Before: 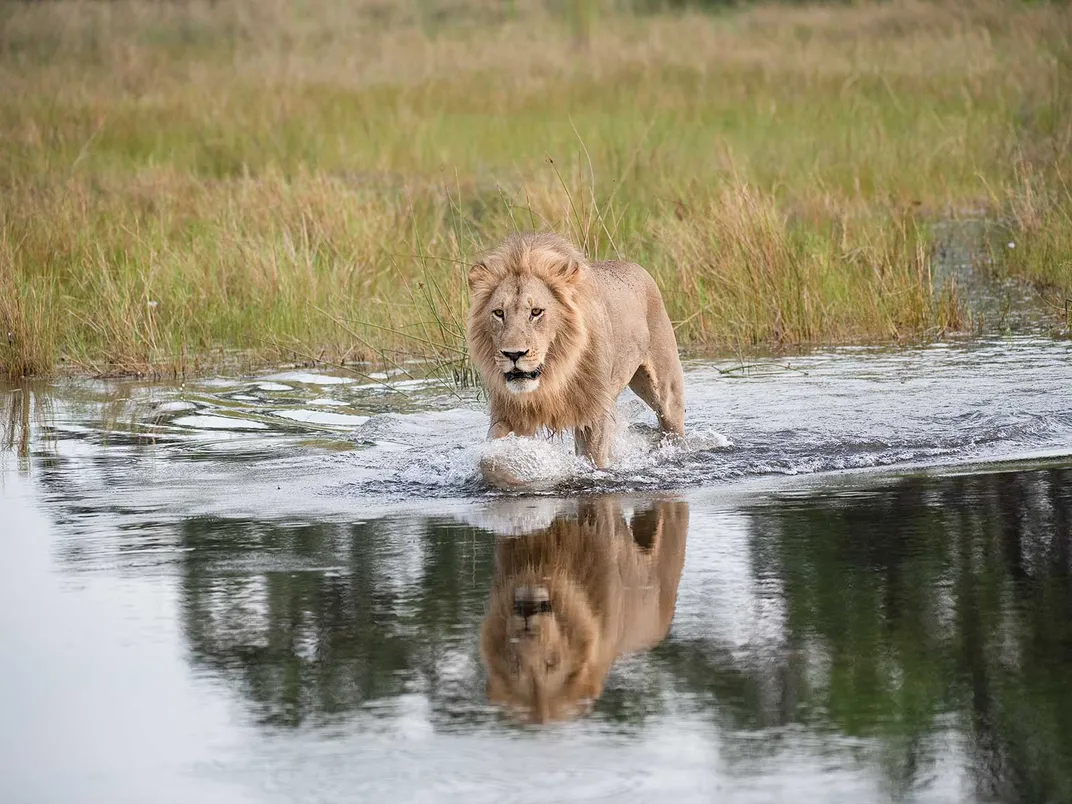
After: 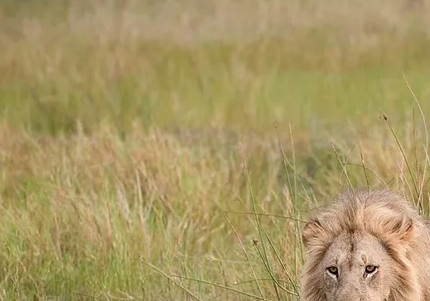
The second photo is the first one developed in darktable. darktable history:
crop: left 15.577%, top 5.438%, right 44.279%, bottom 57.042%
exposure: black level correction 0.002, compensate exposure bias true, compensate highlight preservation false
